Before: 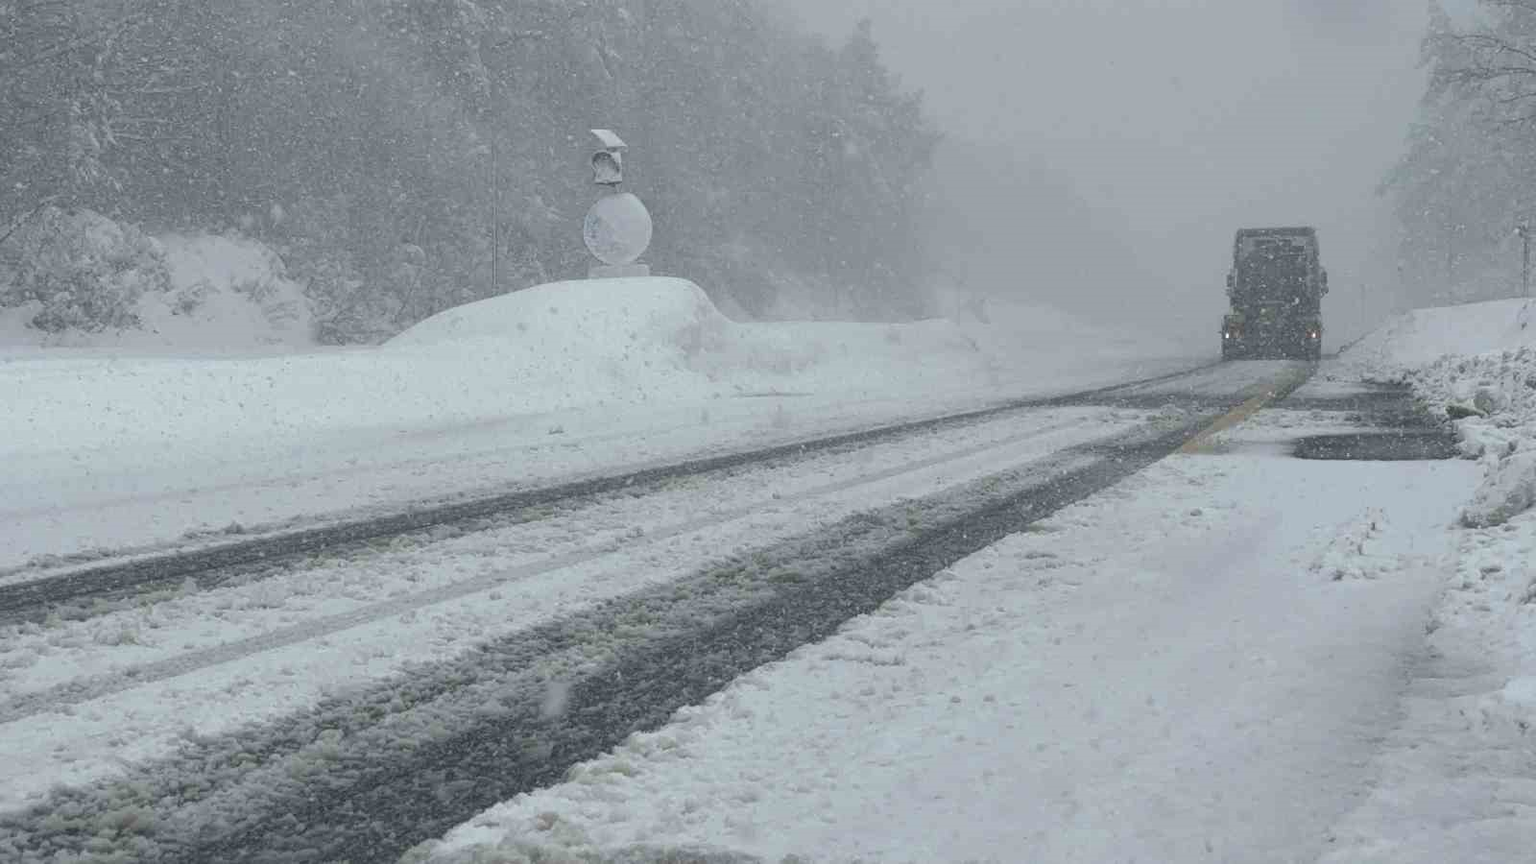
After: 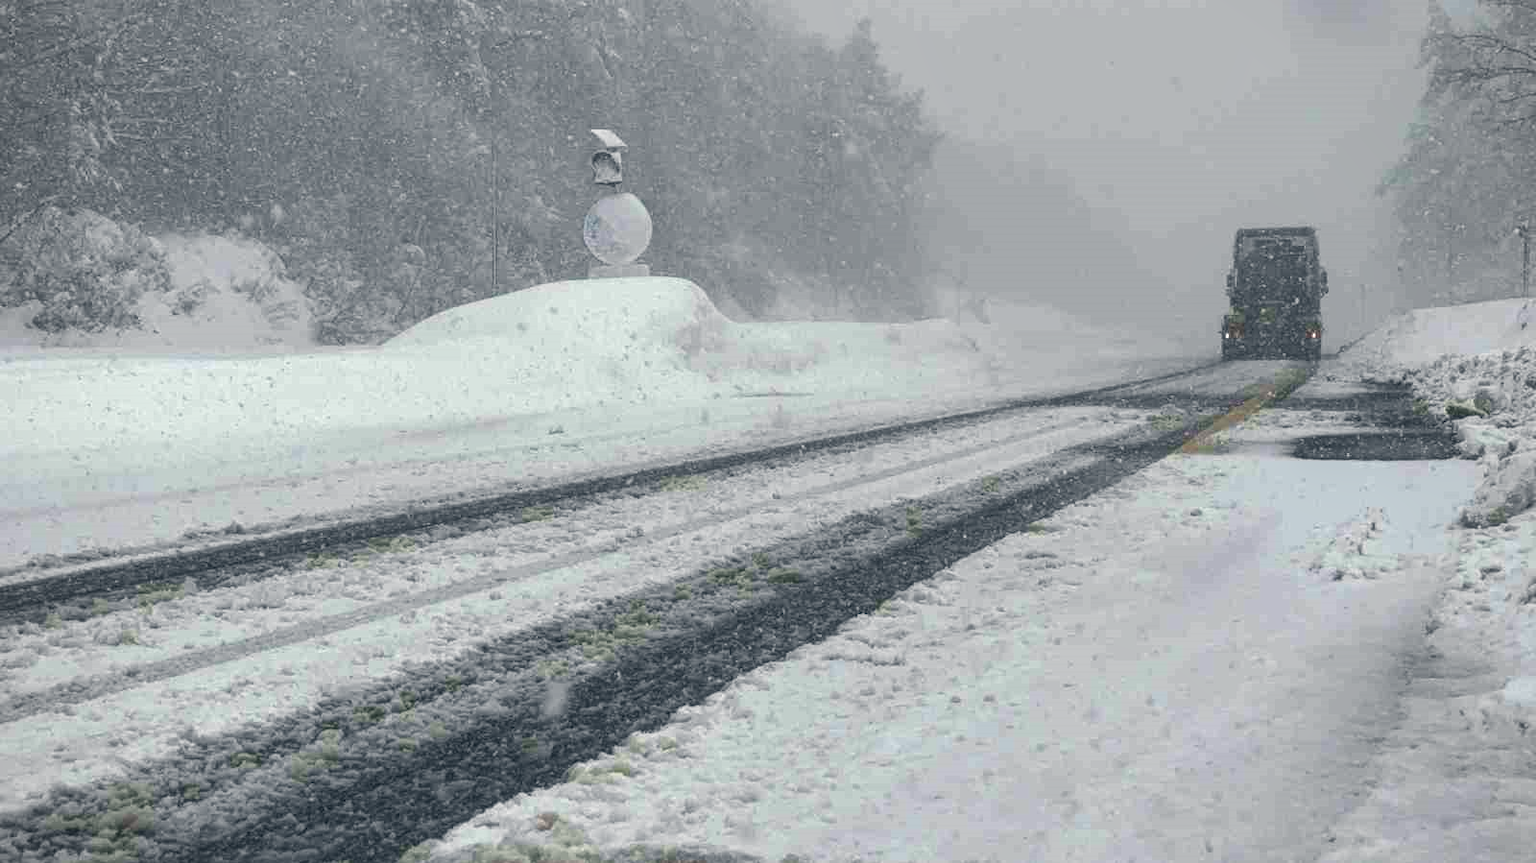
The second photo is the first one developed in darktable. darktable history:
vignetting: fall-off start 79.74%, brightness -0.194, saturation -0.294, unbound false
color balance rgb: power › hue 73.65°, highlights gain › chroma 2.037%, highlights gain › hue 66.82°, linear chroma grading › global chroma 15.265%, perceptual saturation grading › global saturation 37.268%, perceptual saturation grading › shadows 36.158%, perceptual brilliance grading › global brilliance 15.561%, perceptual brilliance grading › shadows -35.815%, contrast -9.832%
local contrast: detail 130%
crop: bottom 0.069%
